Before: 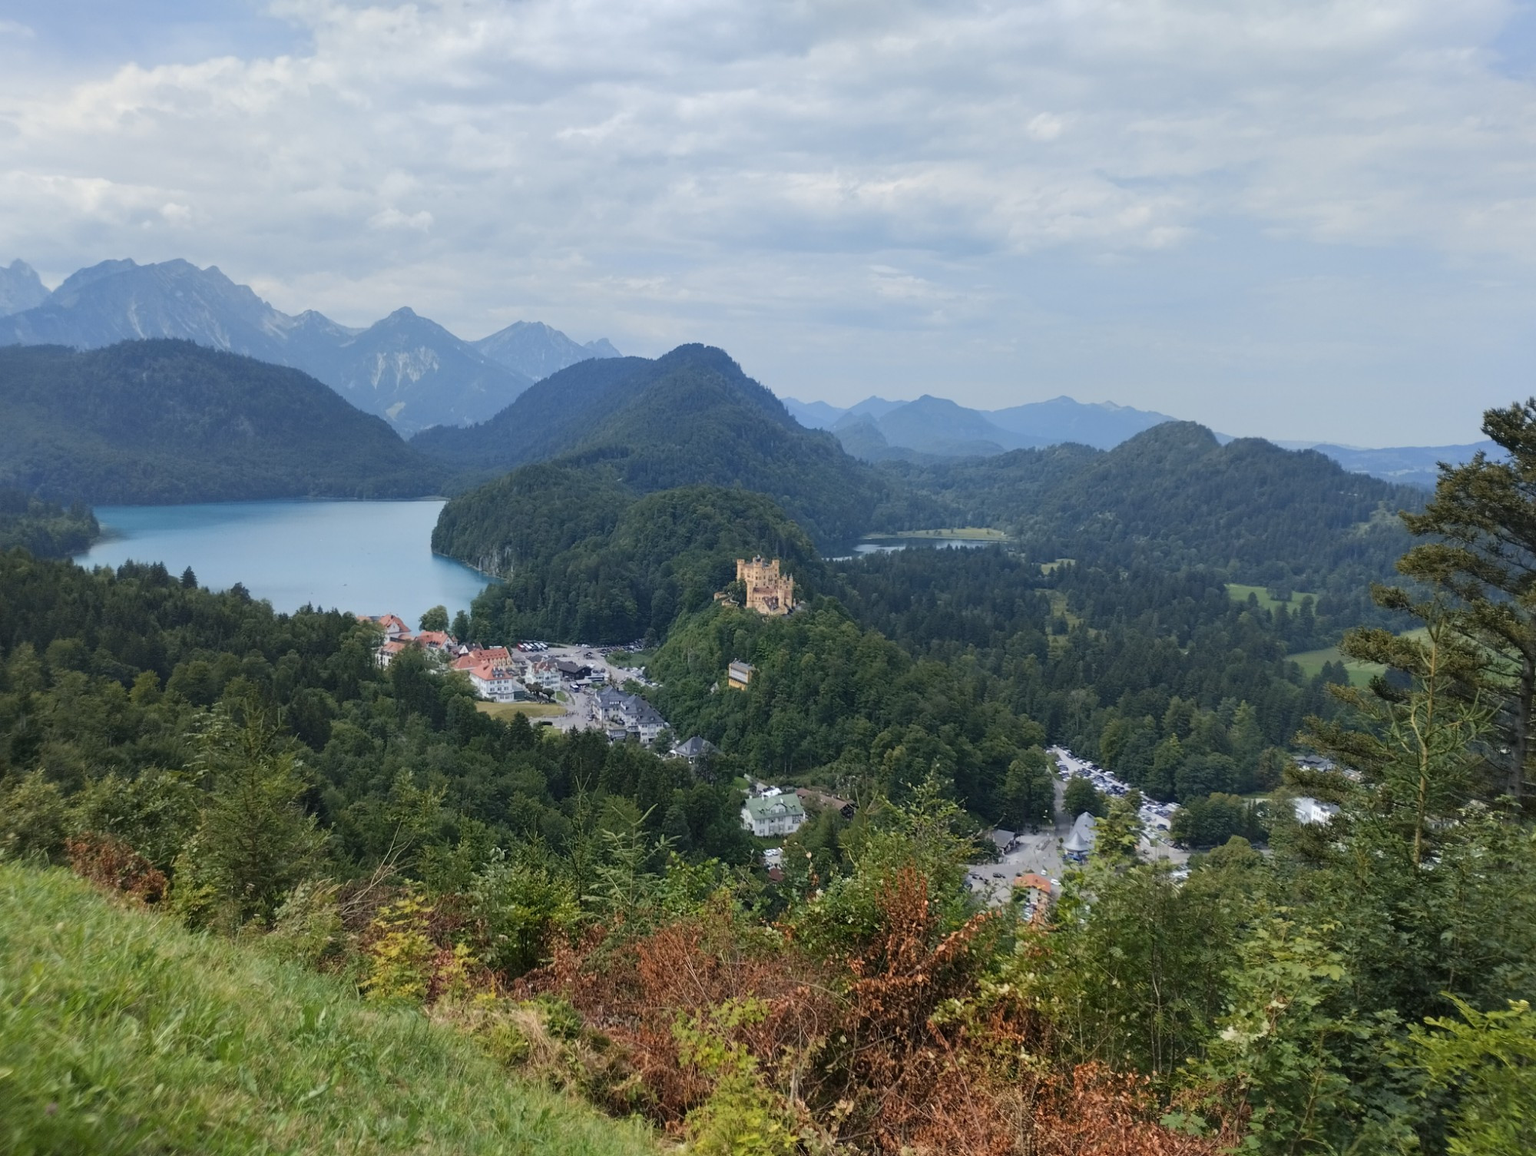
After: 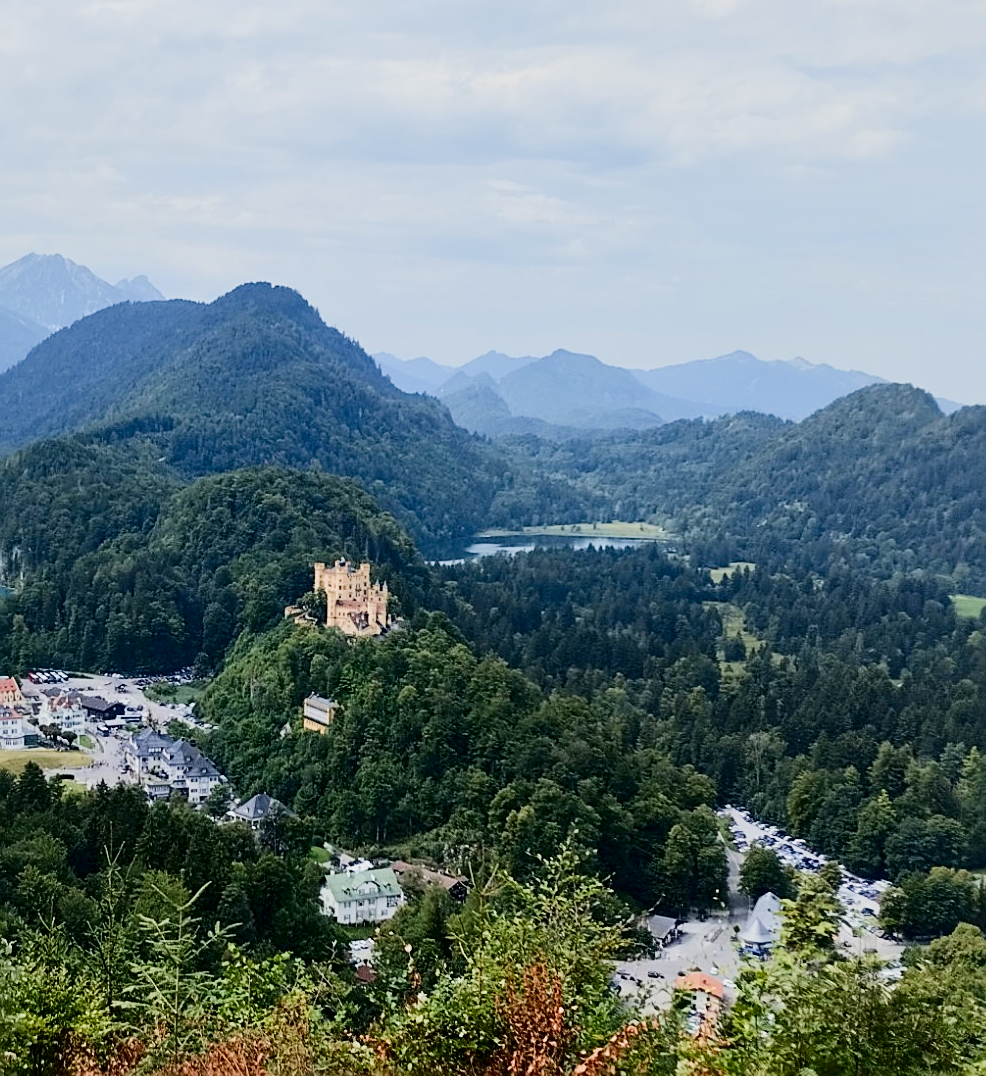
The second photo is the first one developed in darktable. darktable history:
crop: left 32.253%, top 10.971%, right 18.421%, bottom 17.529%
exposure: black level correction 0.001, exposure 1.12 EV, compensate exposure bias true, compensate highlight preservation false
local contrast: mode bilateral grid, contrast 20, coarseness 51, detail 121%, midtone range 0.2
contrast brightness saturation: contrast 0.239, brightness -0.237, saturation 0.137
filmic rgb: black relative exposure -7.14 EV, white relative exposure 5.34 EV, hardness 3.02, color science v5 (2021), contrast in shadows safe, contrast in highlights safe
sharpen: on, module defaults
contrast equalizer: octaves 7, y [[0.5, 0.488, 0.462, 0.461, 0.491, 0.5], [0.5 ×6], [0.5 ×6], [0 ×6], [0 ×6]], mix 0.132
